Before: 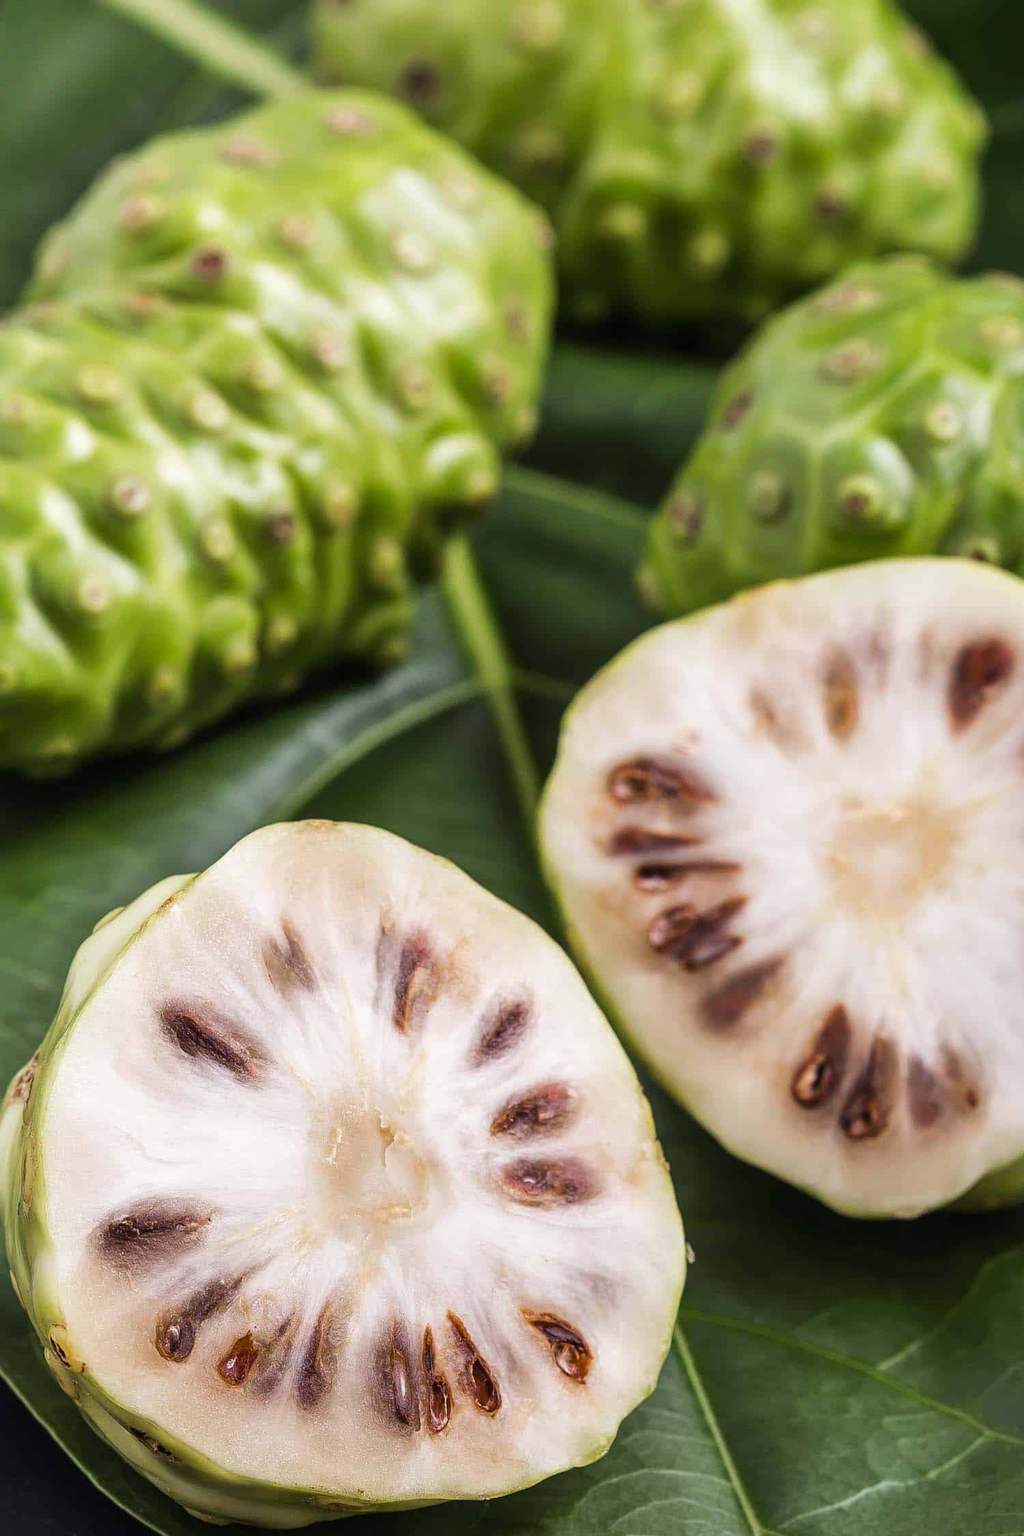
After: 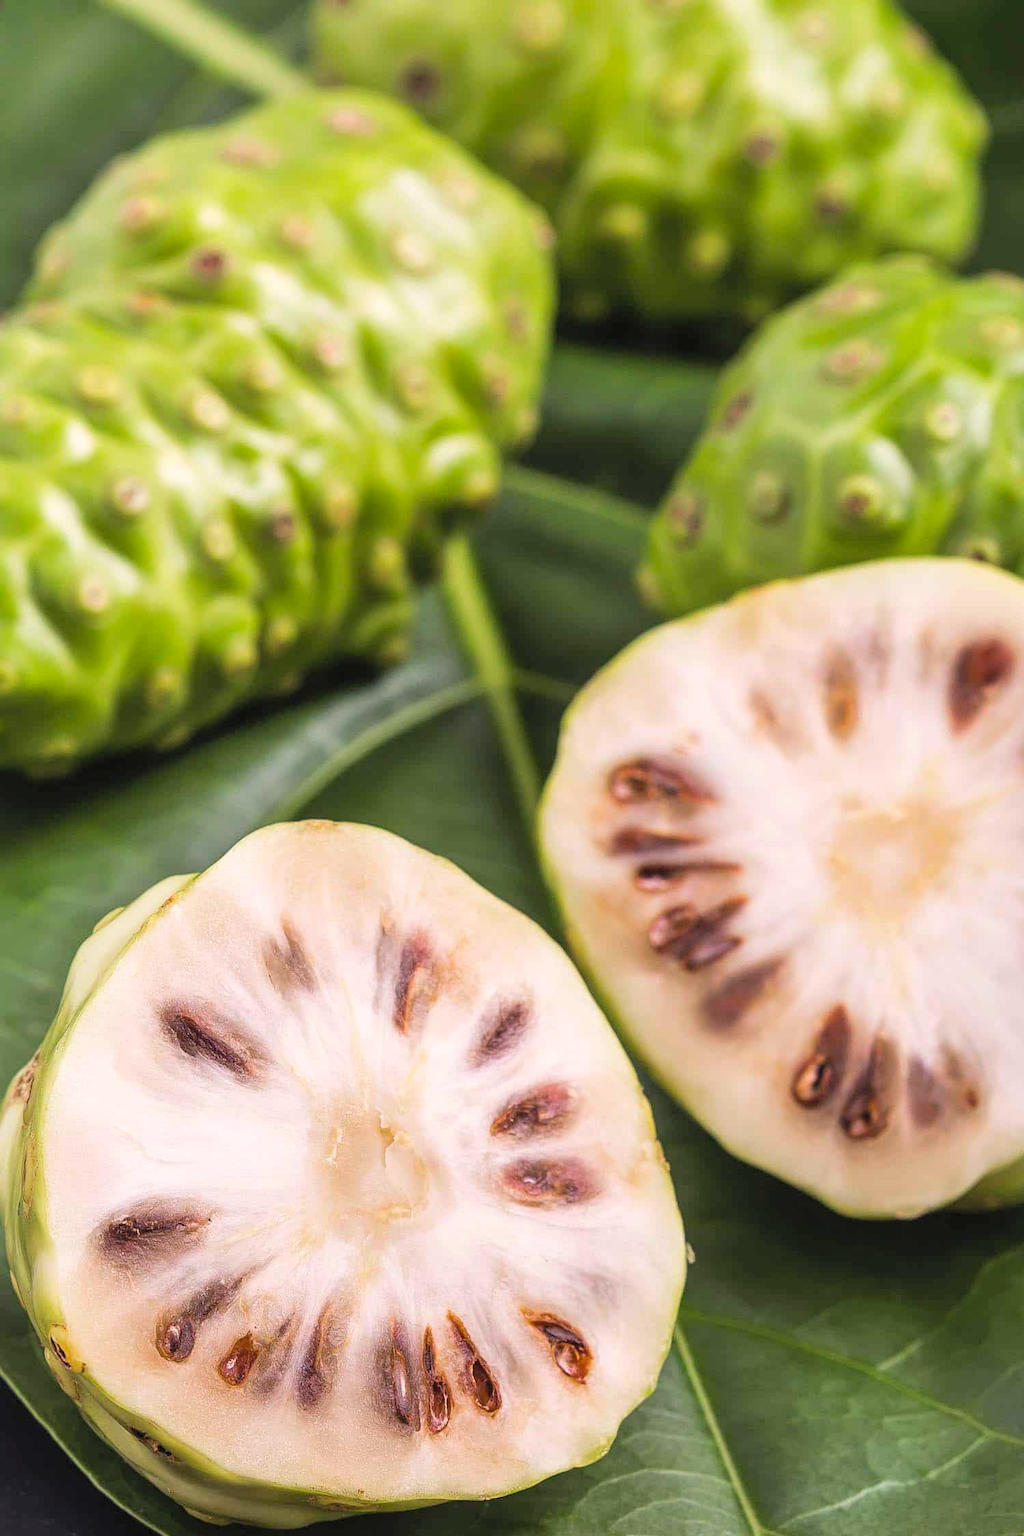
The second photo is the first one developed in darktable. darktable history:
color correction: highlights a* 3.22, highlights b* 1.93, saturation 1.19
contrast brightness saturation: brightness 0.15
